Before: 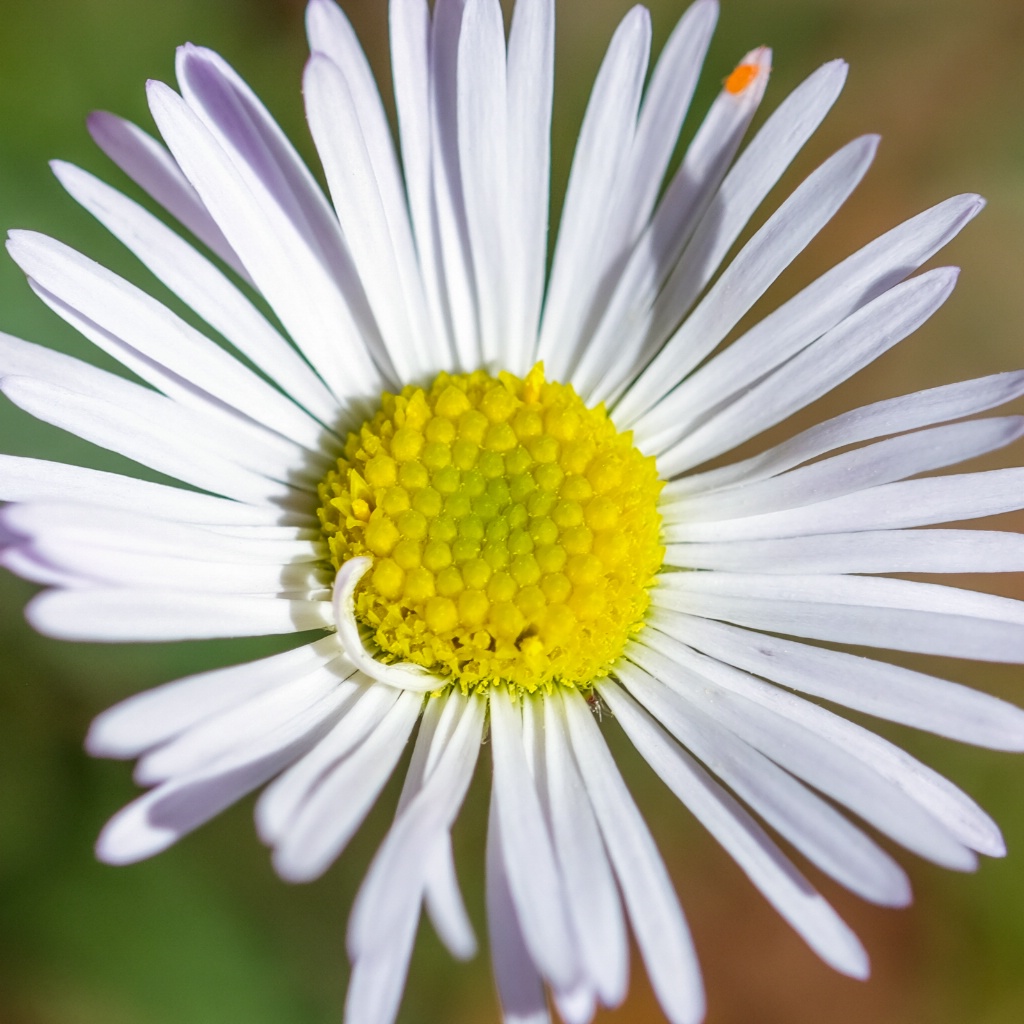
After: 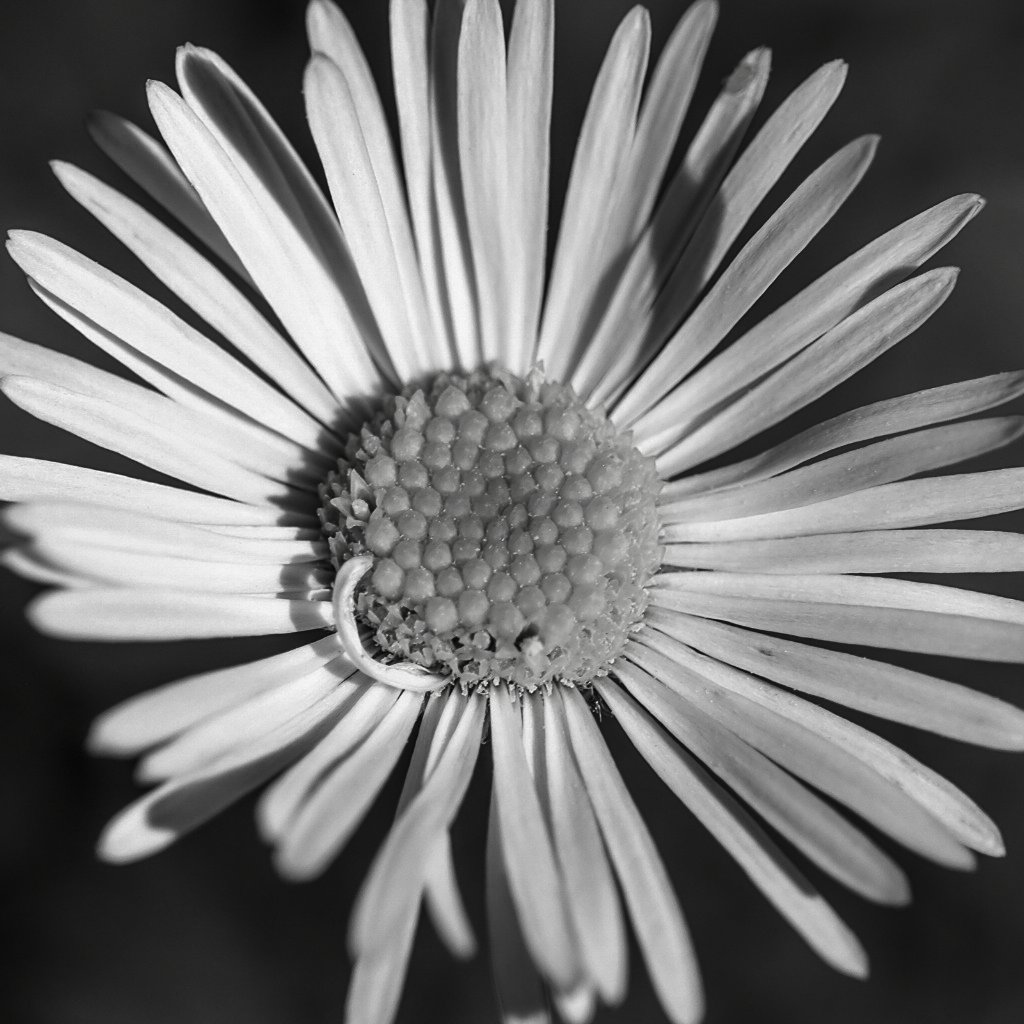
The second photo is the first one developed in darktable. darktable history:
contrast brightness saturation: contrast -0.04, brightness -0.587, saturation -0.996
contrast equalizer: y [[0.515 ×6], [0.507 ×6], [0.425 ×6], [0 ×6], [0 ×6]]
sharpen: amount 0.214
